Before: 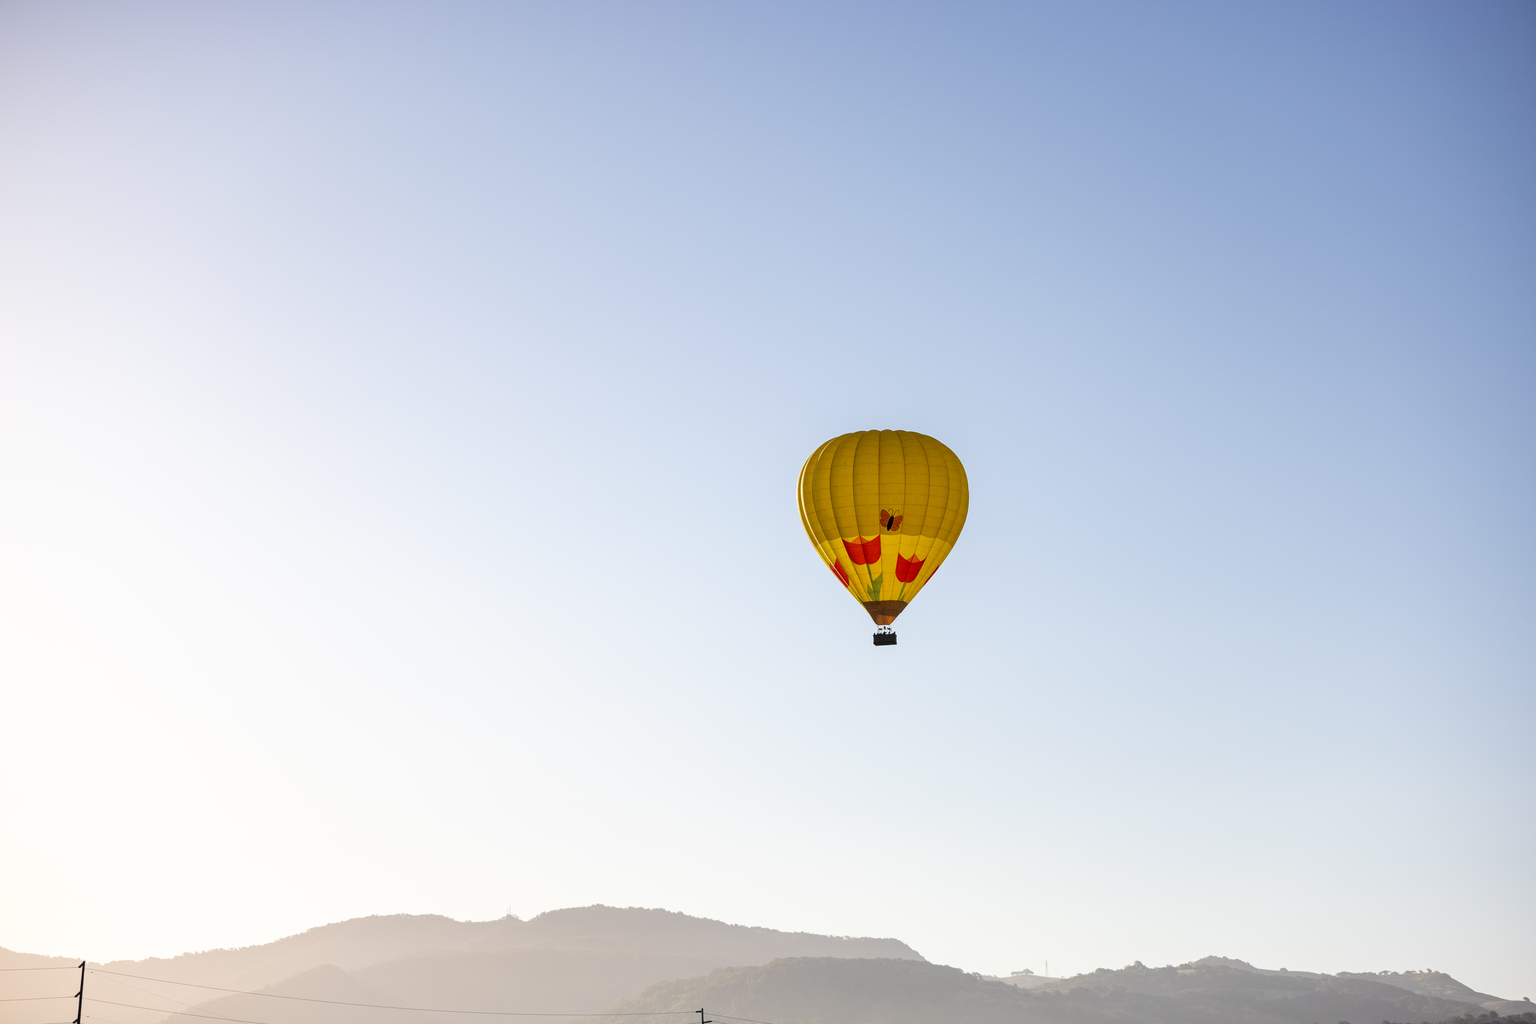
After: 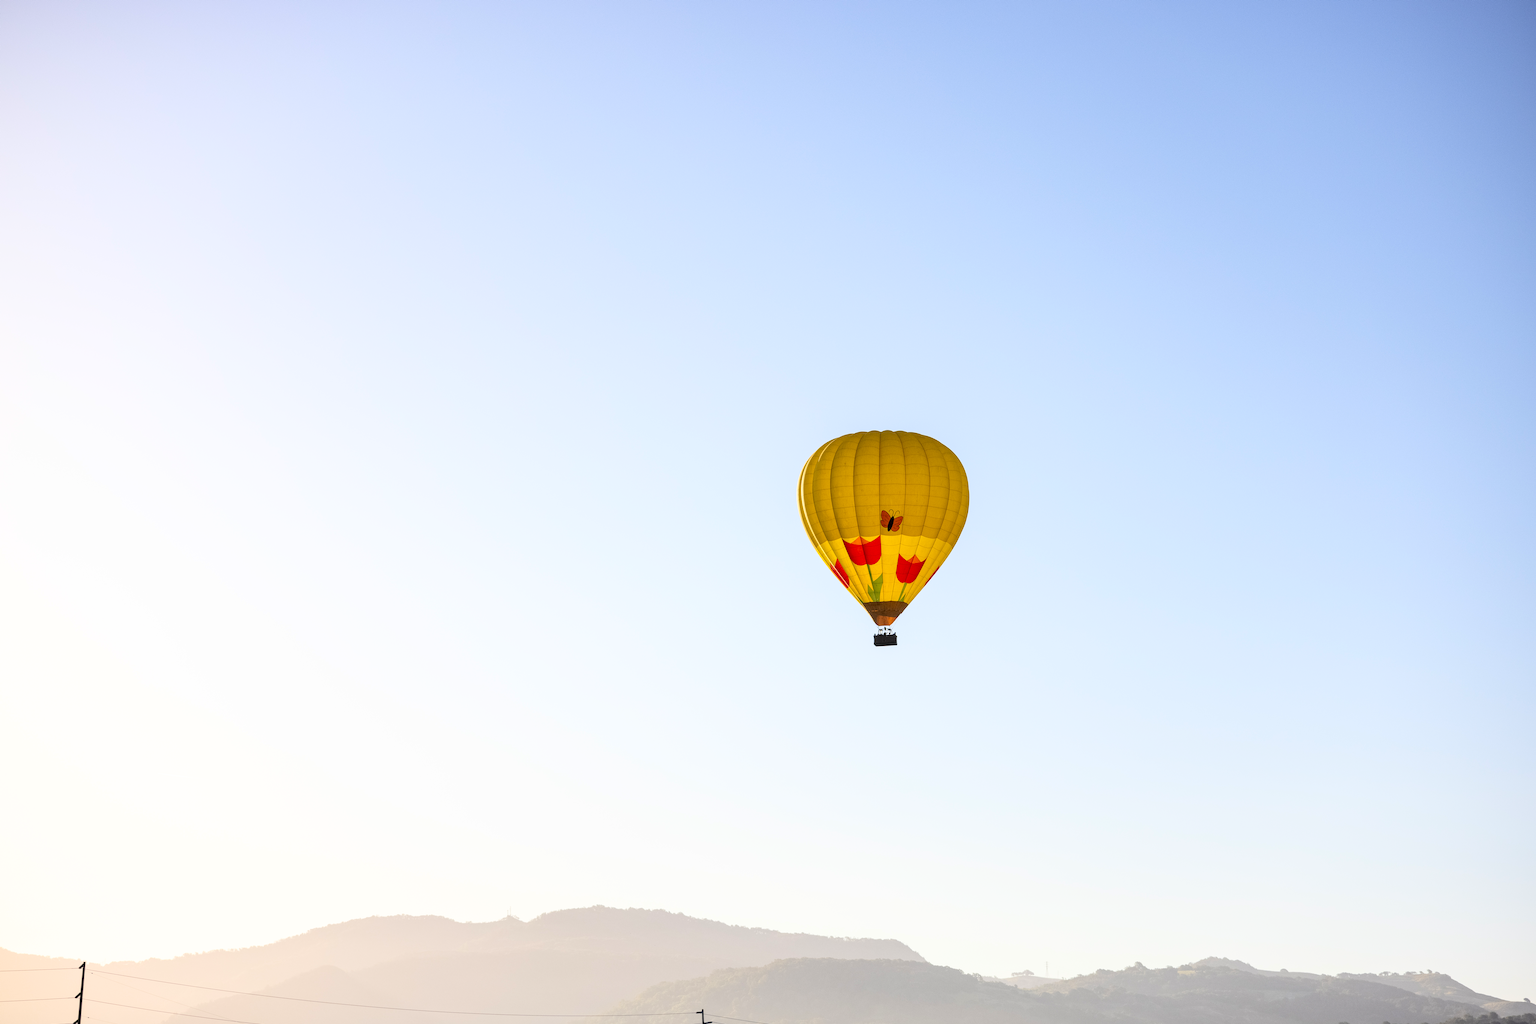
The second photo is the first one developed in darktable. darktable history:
contrast brightness saturation: contrast 0.204, brightness 0.157, saturation 0.225
